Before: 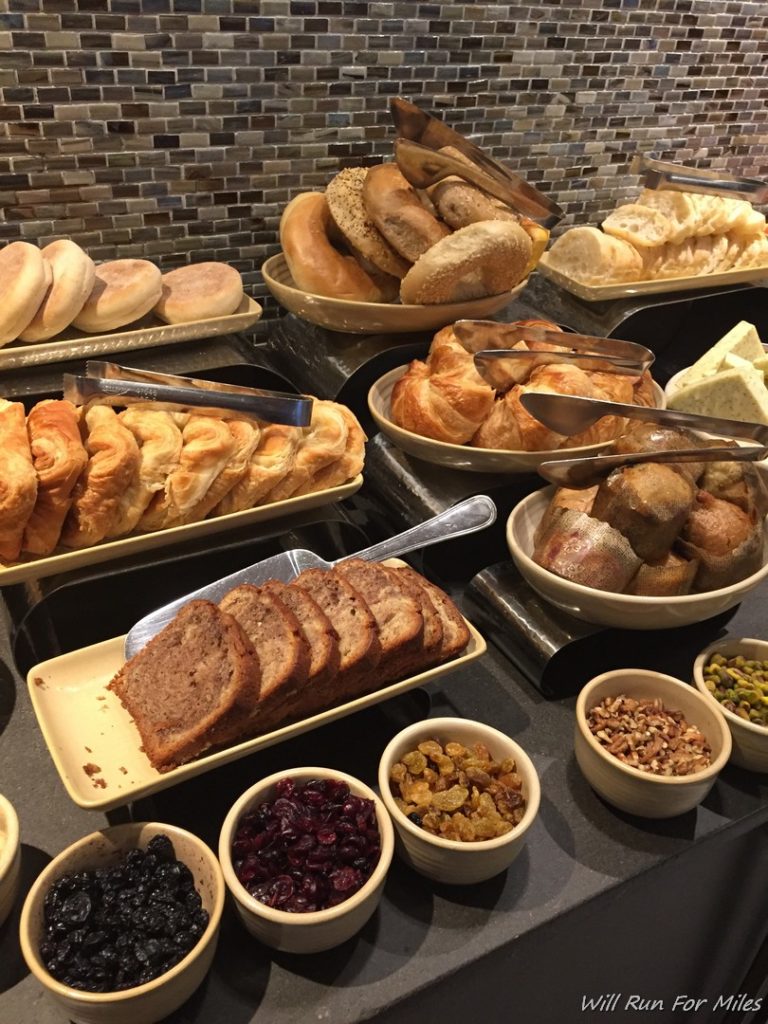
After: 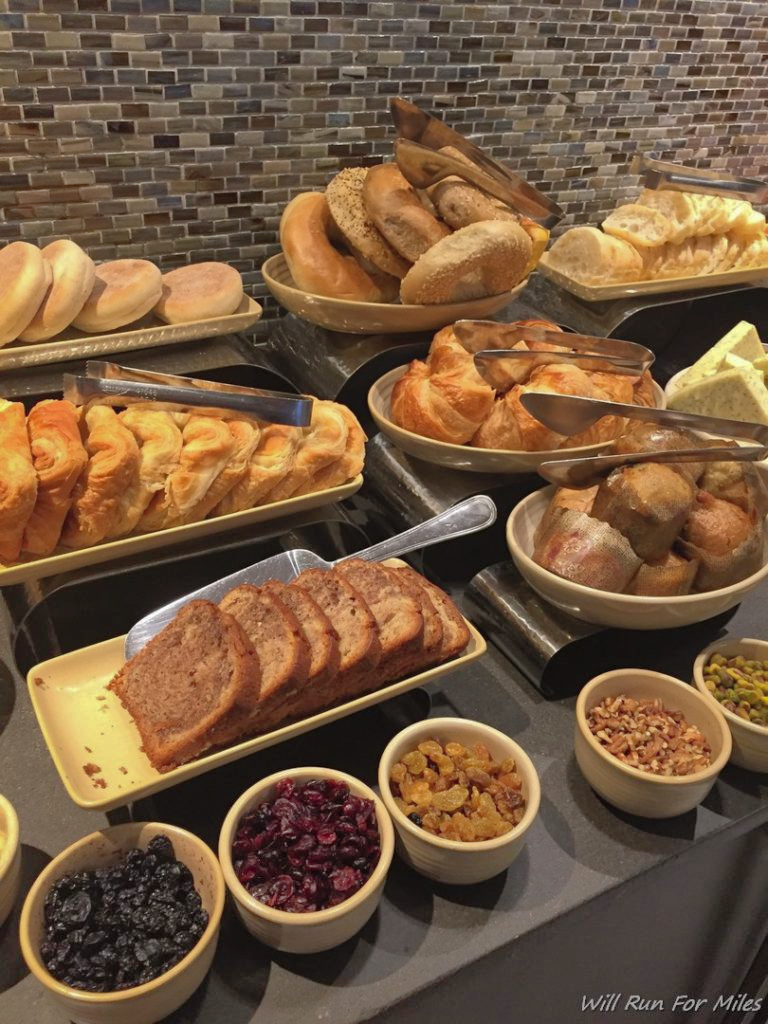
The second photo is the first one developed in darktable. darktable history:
shadows and highlights: shadows 60, highlights -60
